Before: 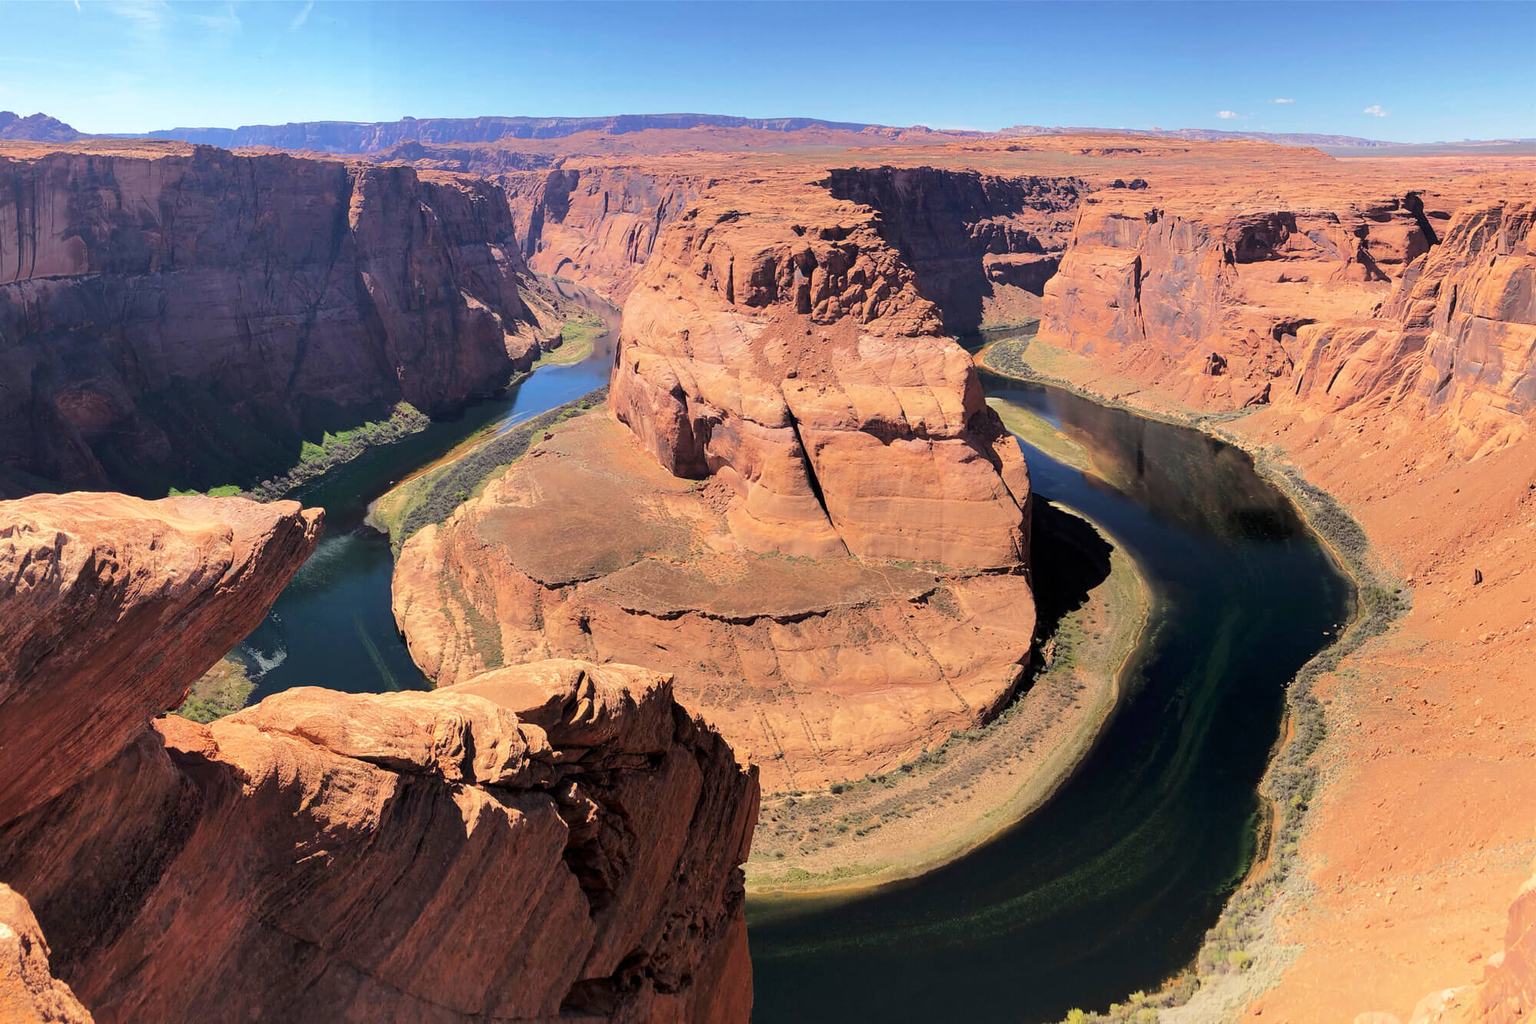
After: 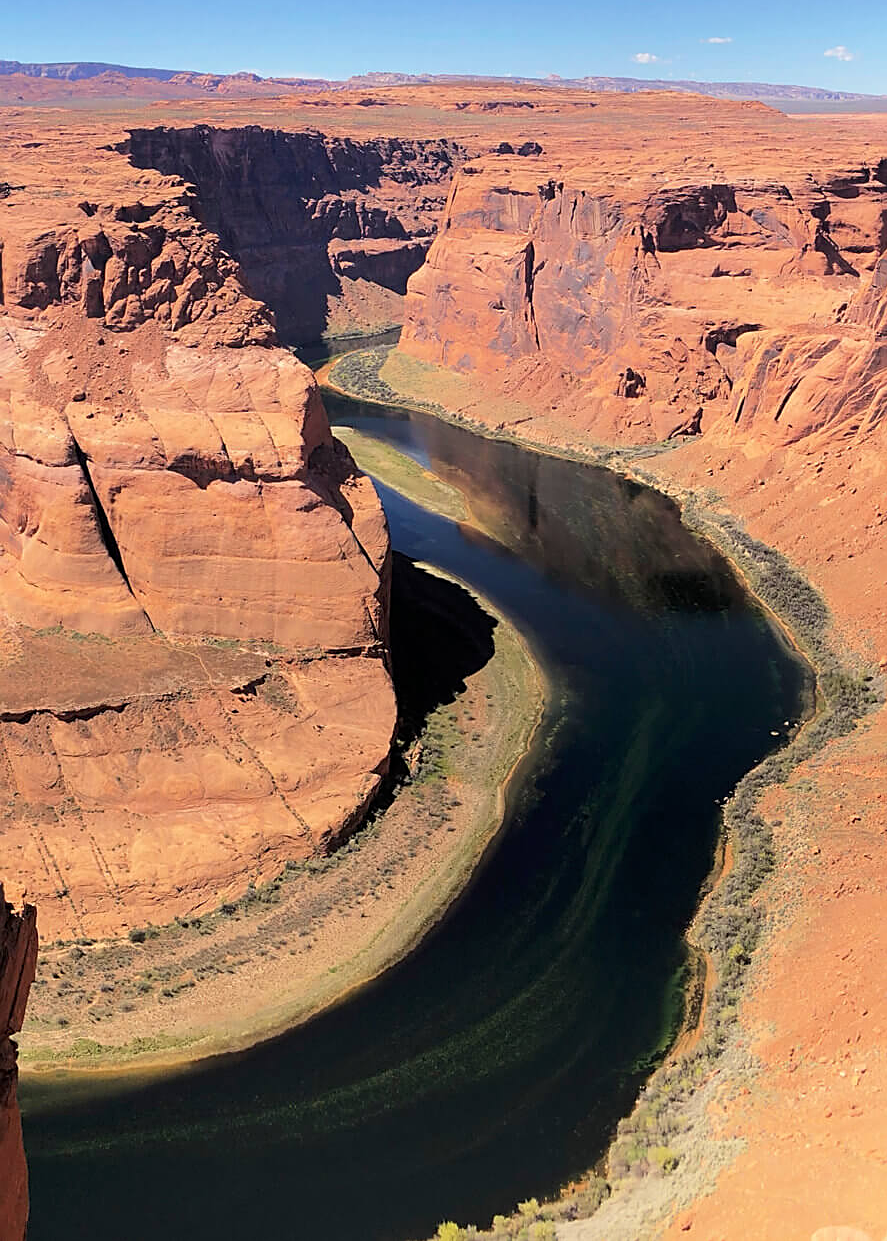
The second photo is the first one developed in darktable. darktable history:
base curve: curves: ch0 [(0, 0) (0.297, 0.298) (1, 1)], preserve colors none
crop: left 47.626%, top 6.891%, right 7.986%
sharpen: on, module defaults
